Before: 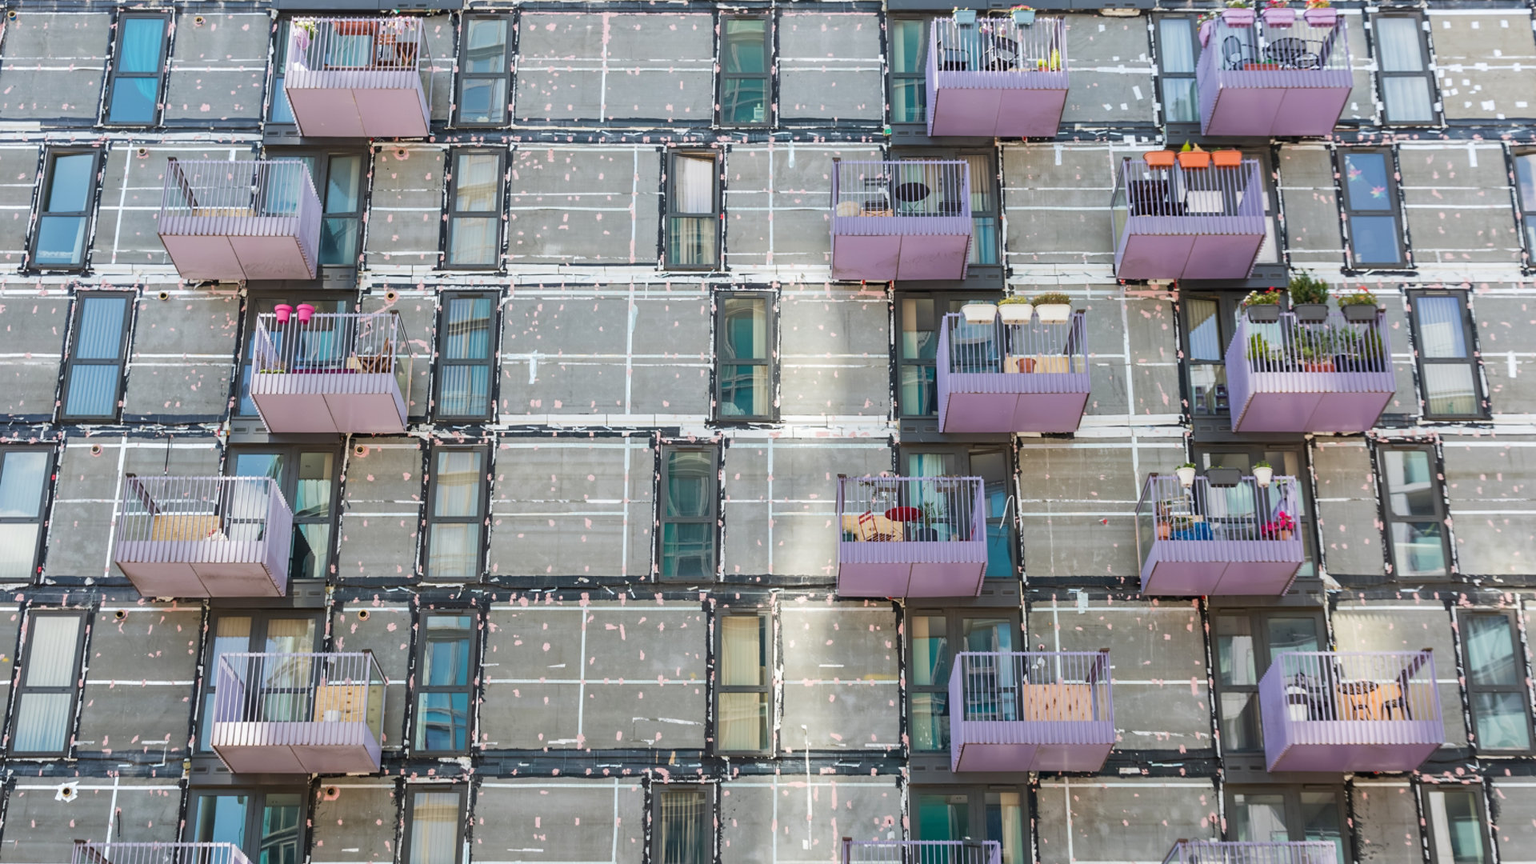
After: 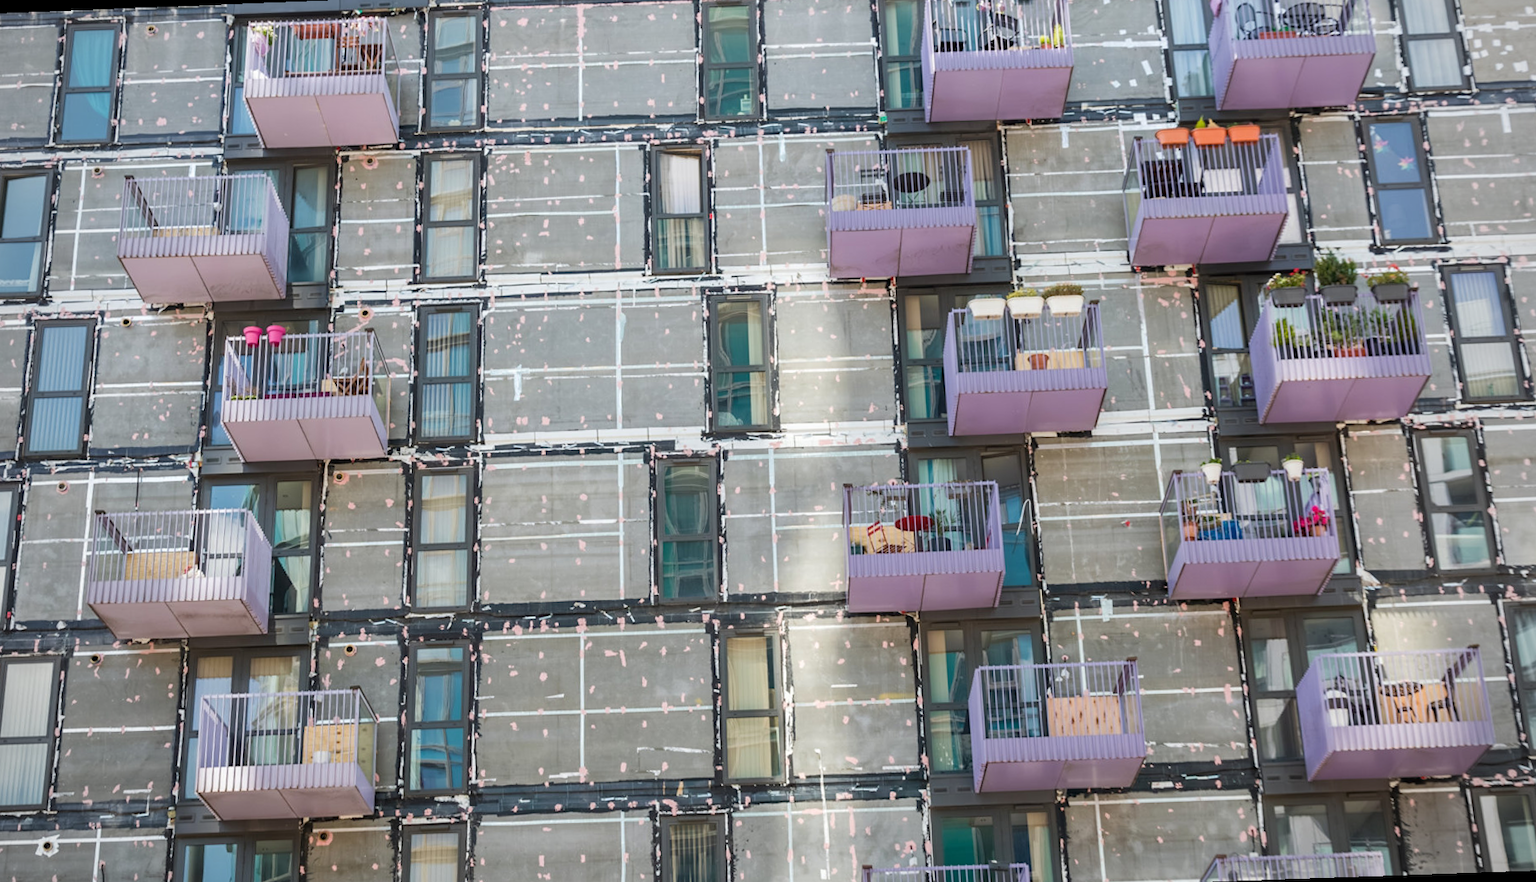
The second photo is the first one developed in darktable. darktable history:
vignetting: fall-off radius 60.92%
tone equalizer: on, module defaults
rotate and perspective: rotation -2.12°, lens shift (vertical) 0.009, lens shift (horizontal) -0.008, automatic cropping original format, crop left 0.036, crop right 0.964, crop top 0.05, crop bottom 0.959
